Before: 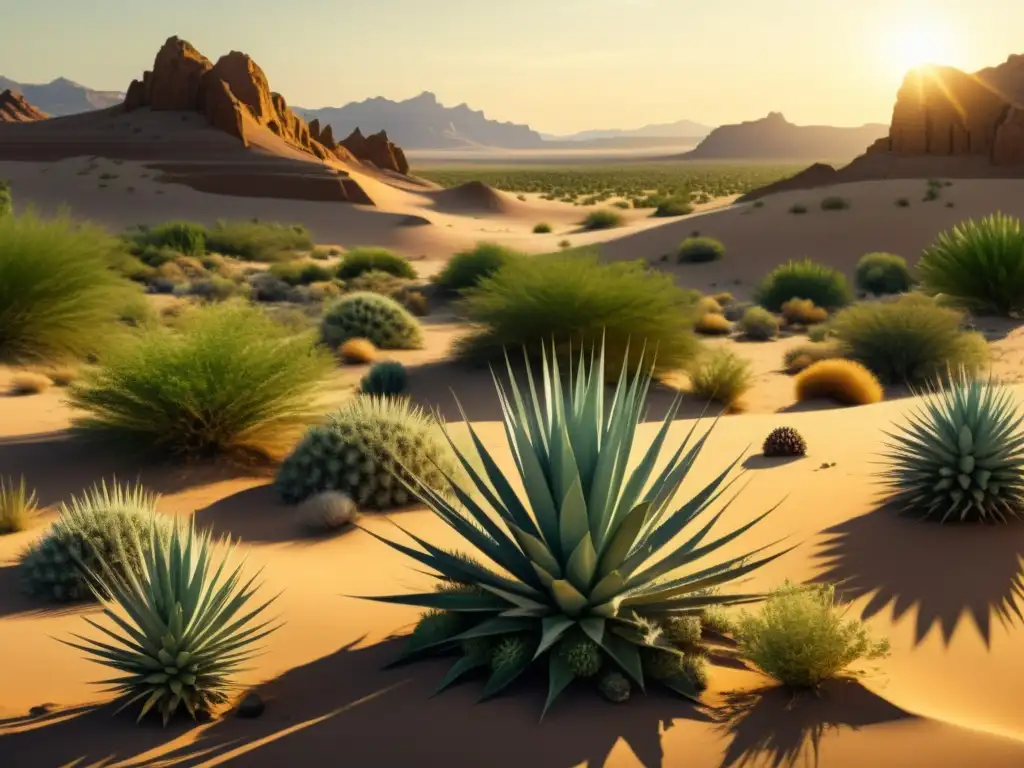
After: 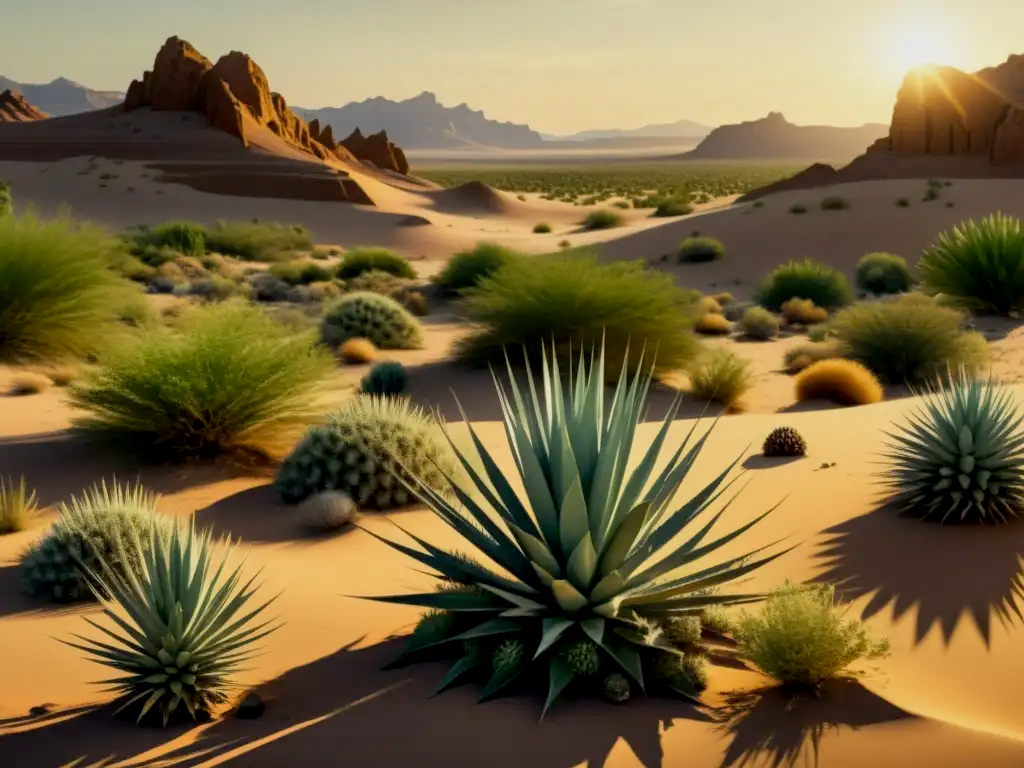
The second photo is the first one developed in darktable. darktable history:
exposure: black level correction 0.006, exposure -0.22 EV, compensate highlight preservation false
shadows and highlights: soften with gaussian
